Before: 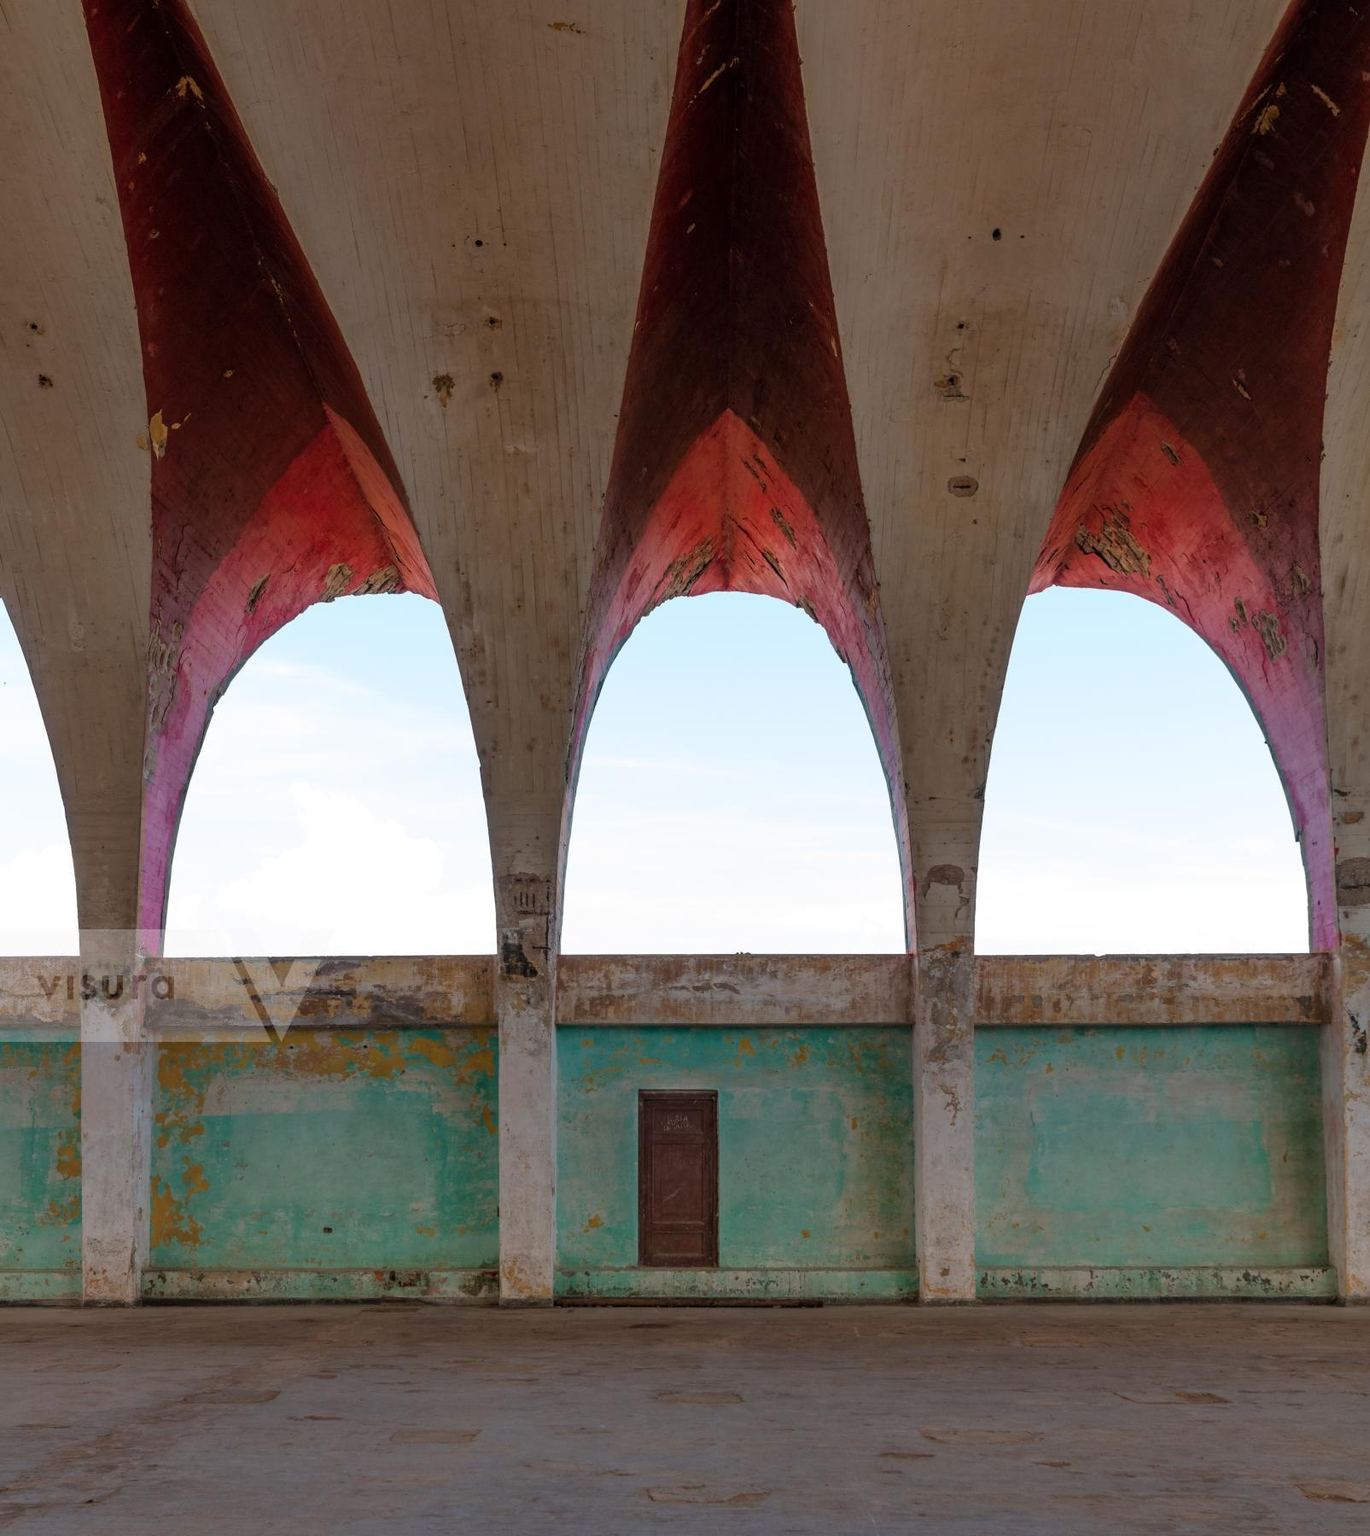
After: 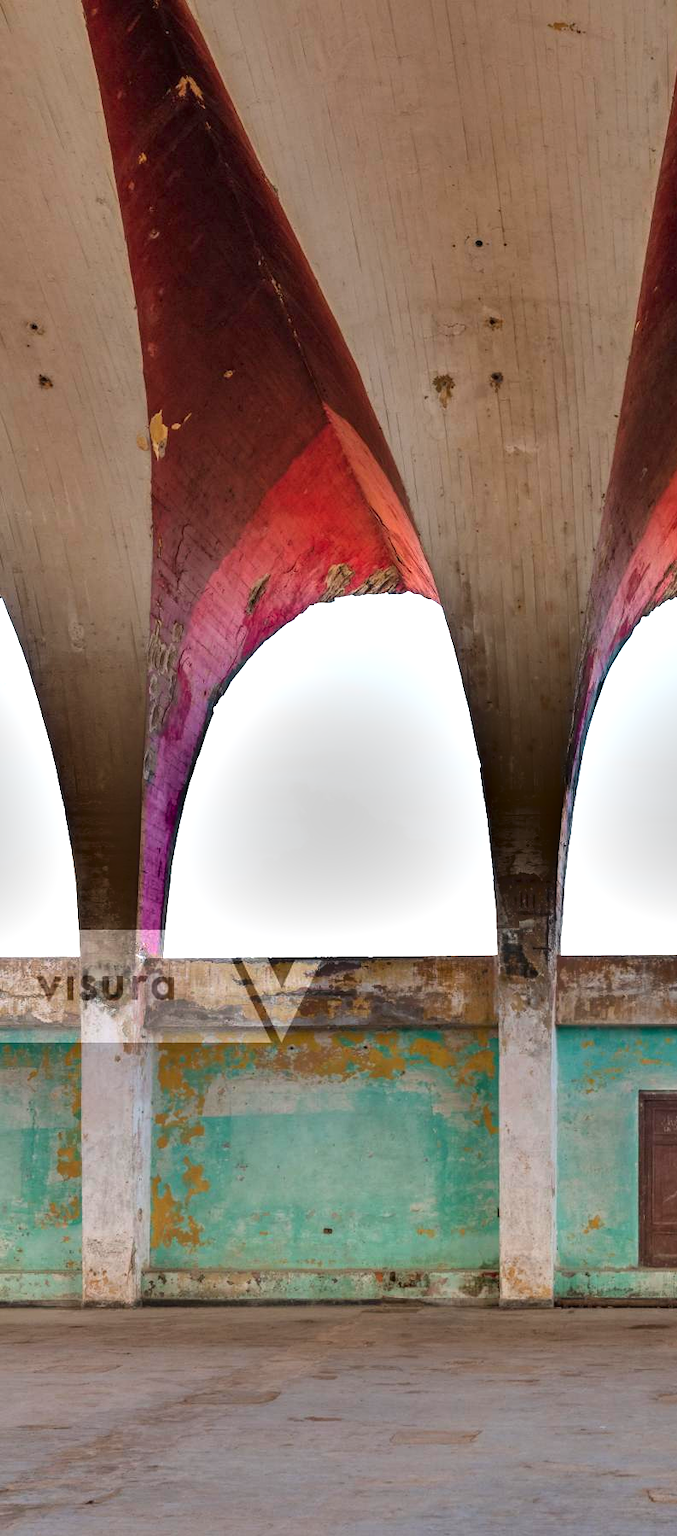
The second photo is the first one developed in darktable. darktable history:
exposure: black level correction 0, exposure 1.191 EV, compensate highlight preservation false
shadows and highlights: shadows 40.31, highlights -53.23, low approximation 0.01, soften with gaussian
crop and rotate: left 0.042%, top 0%, right 50.49%
